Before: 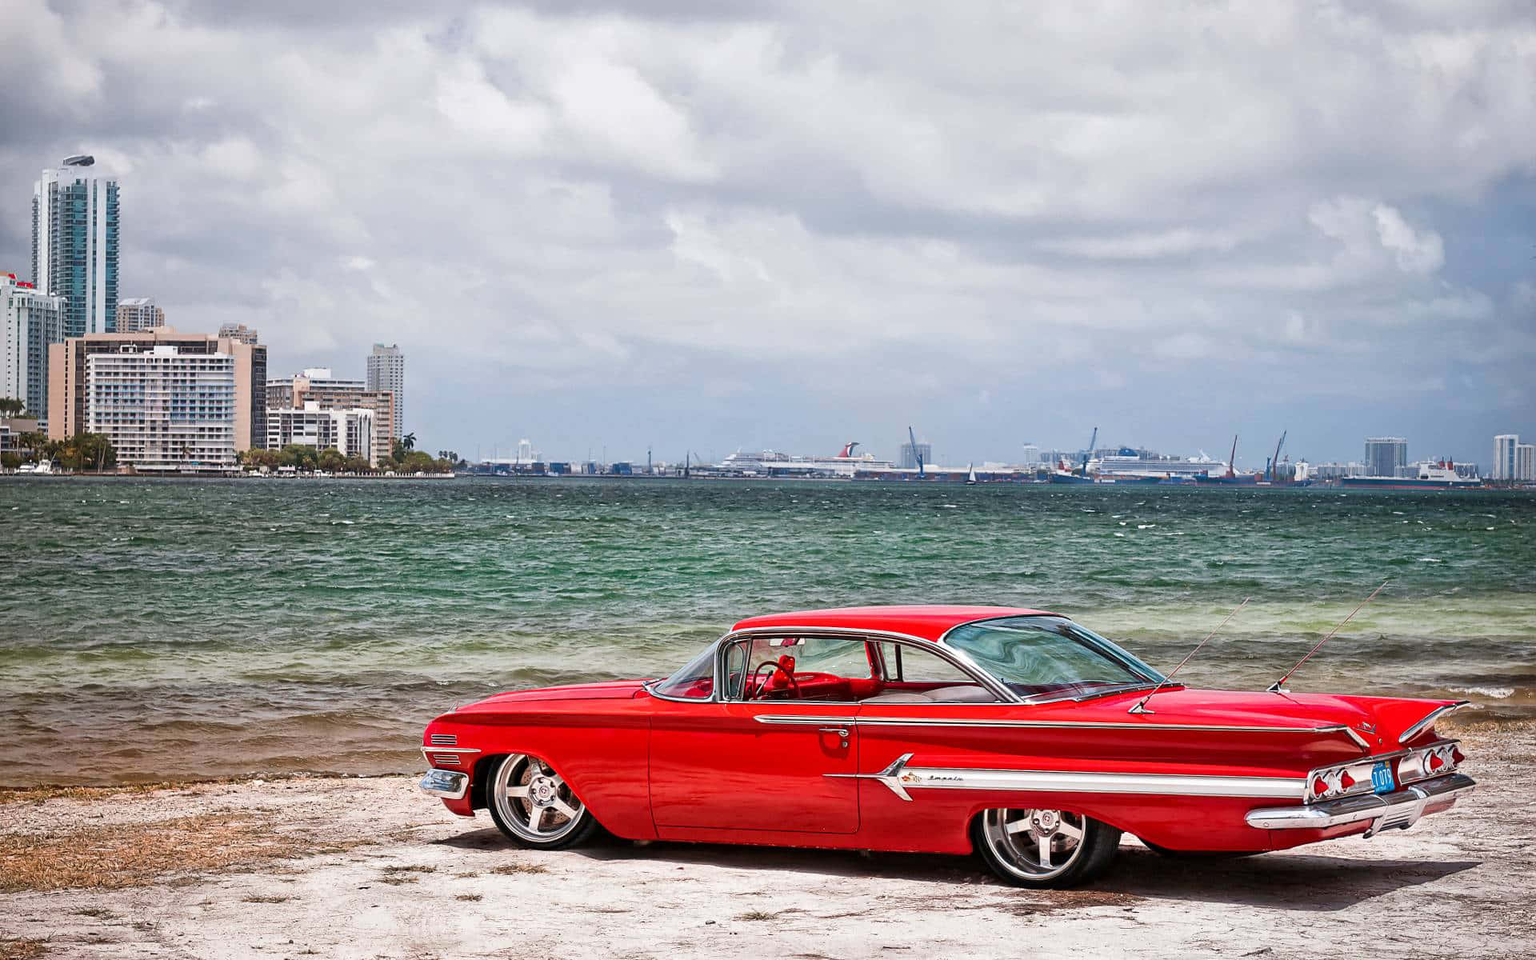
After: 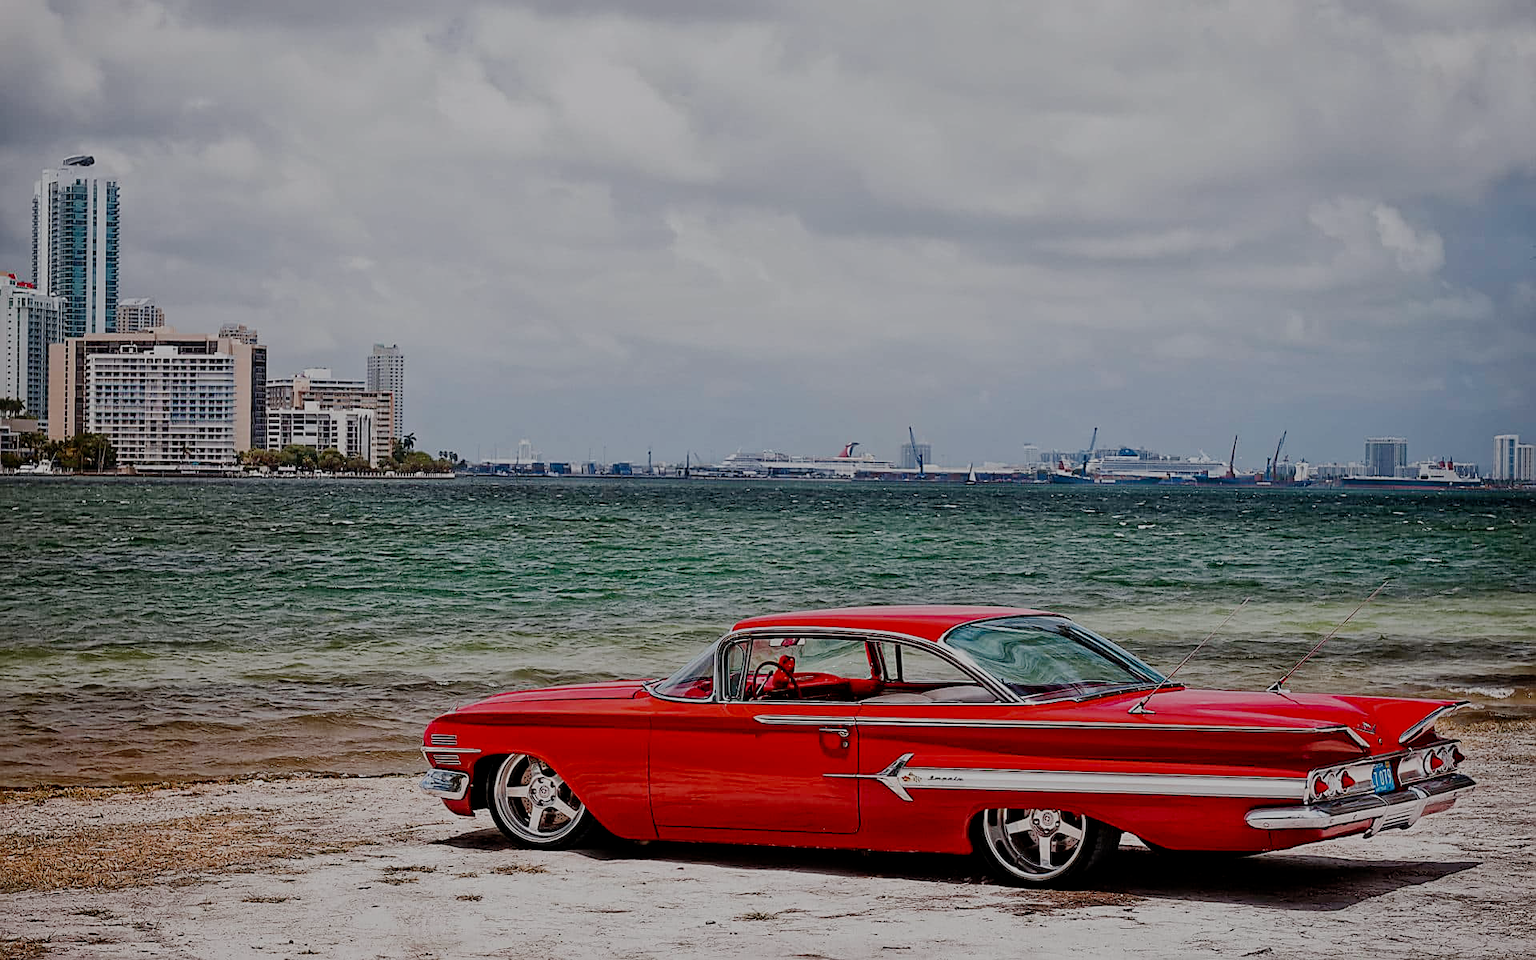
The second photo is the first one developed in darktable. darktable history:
sharpen: on, module defaults
filmic rgb: middle gray luminance 30%, black relative exposure -9 EV, white relative exposure 7 EV, threshold 6 EV, target black luminance 0%, hardness 2.94, latitude 2.04%, contrast 0.963, highlights saturation mix 5%, shadows ↔ highlights balance 12.16%, add noise in highlights 0, preserve chrominance no, color science v3 (2019), use custom middle-gray values true, iterations of high-quality reconstruction 0, contrast in highlights soft, enable highlight reconstruction true
